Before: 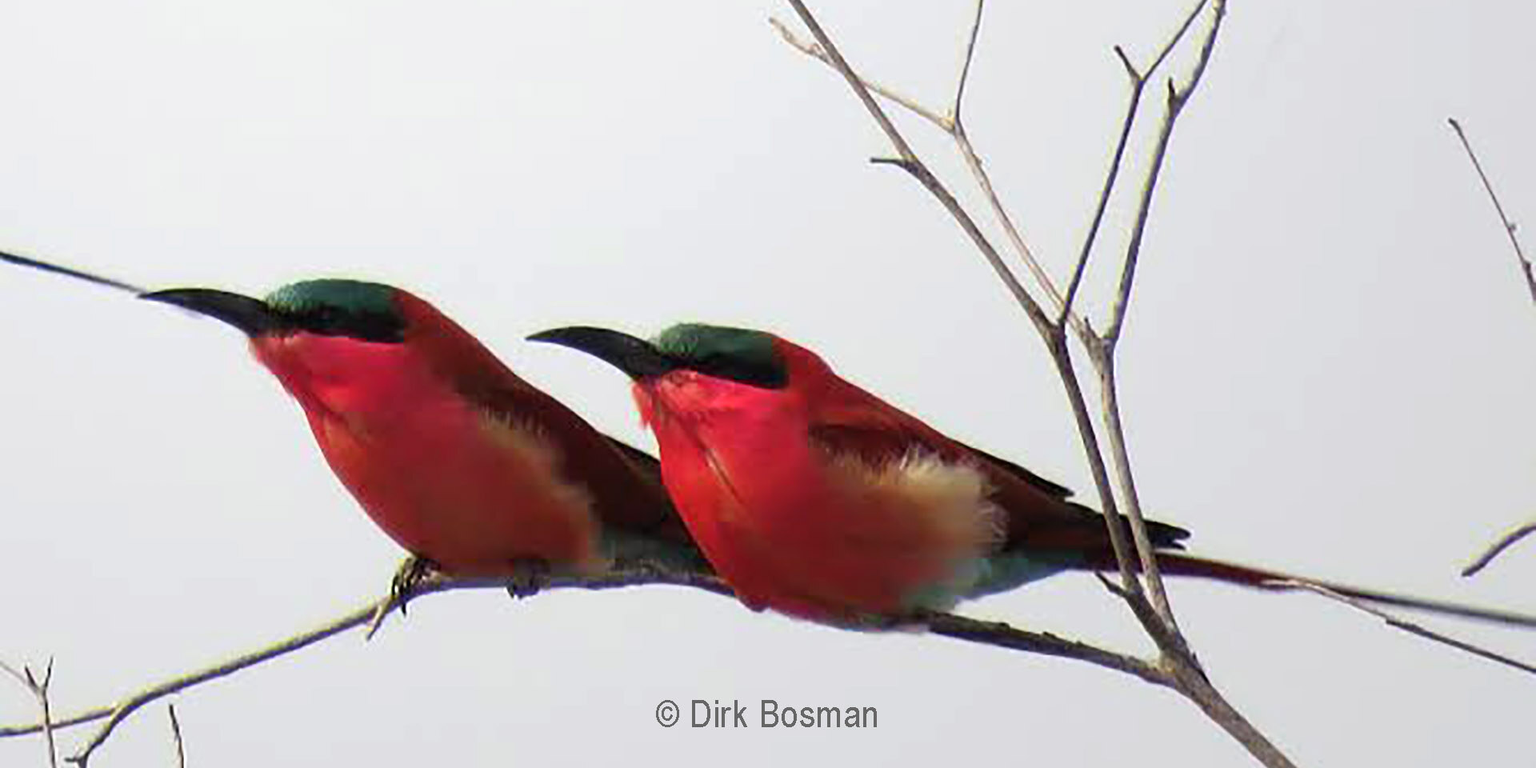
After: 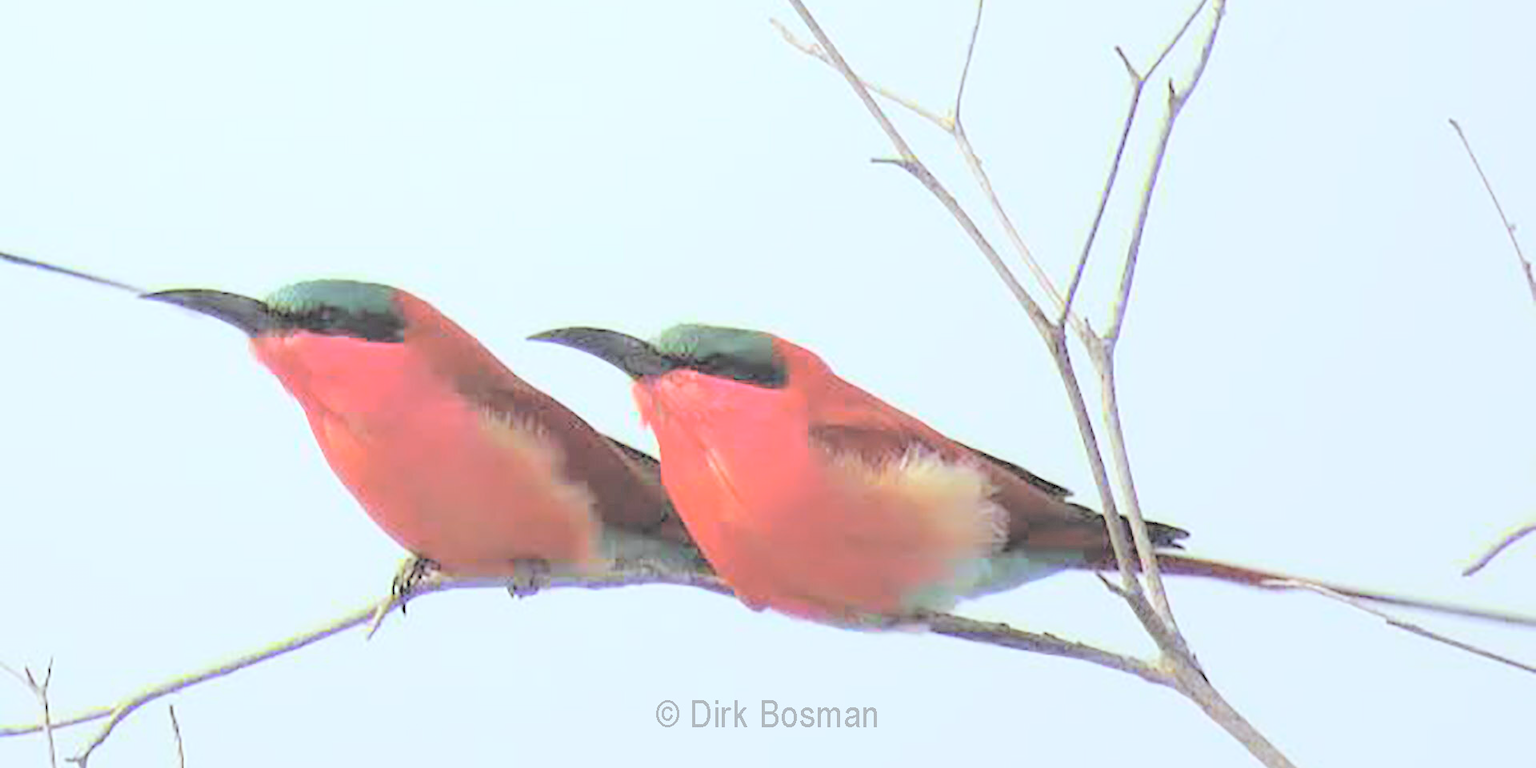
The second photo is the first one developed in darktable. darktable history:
white balance: red 0.925, blue 1.046
contrast brightness saturation: brightness 1
